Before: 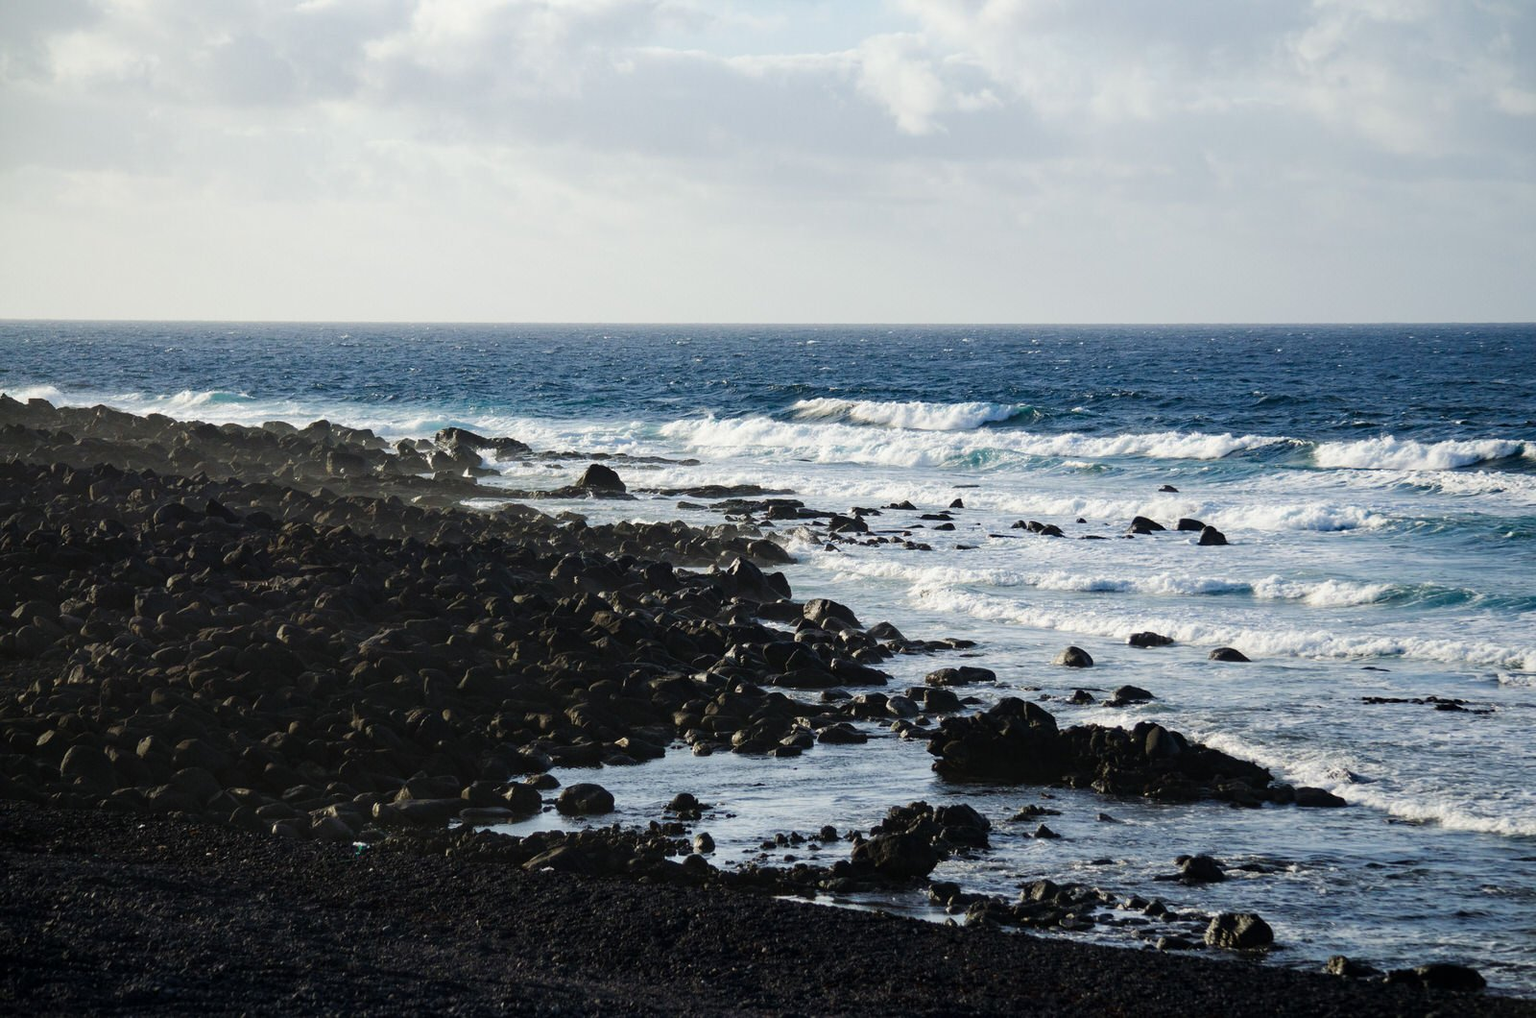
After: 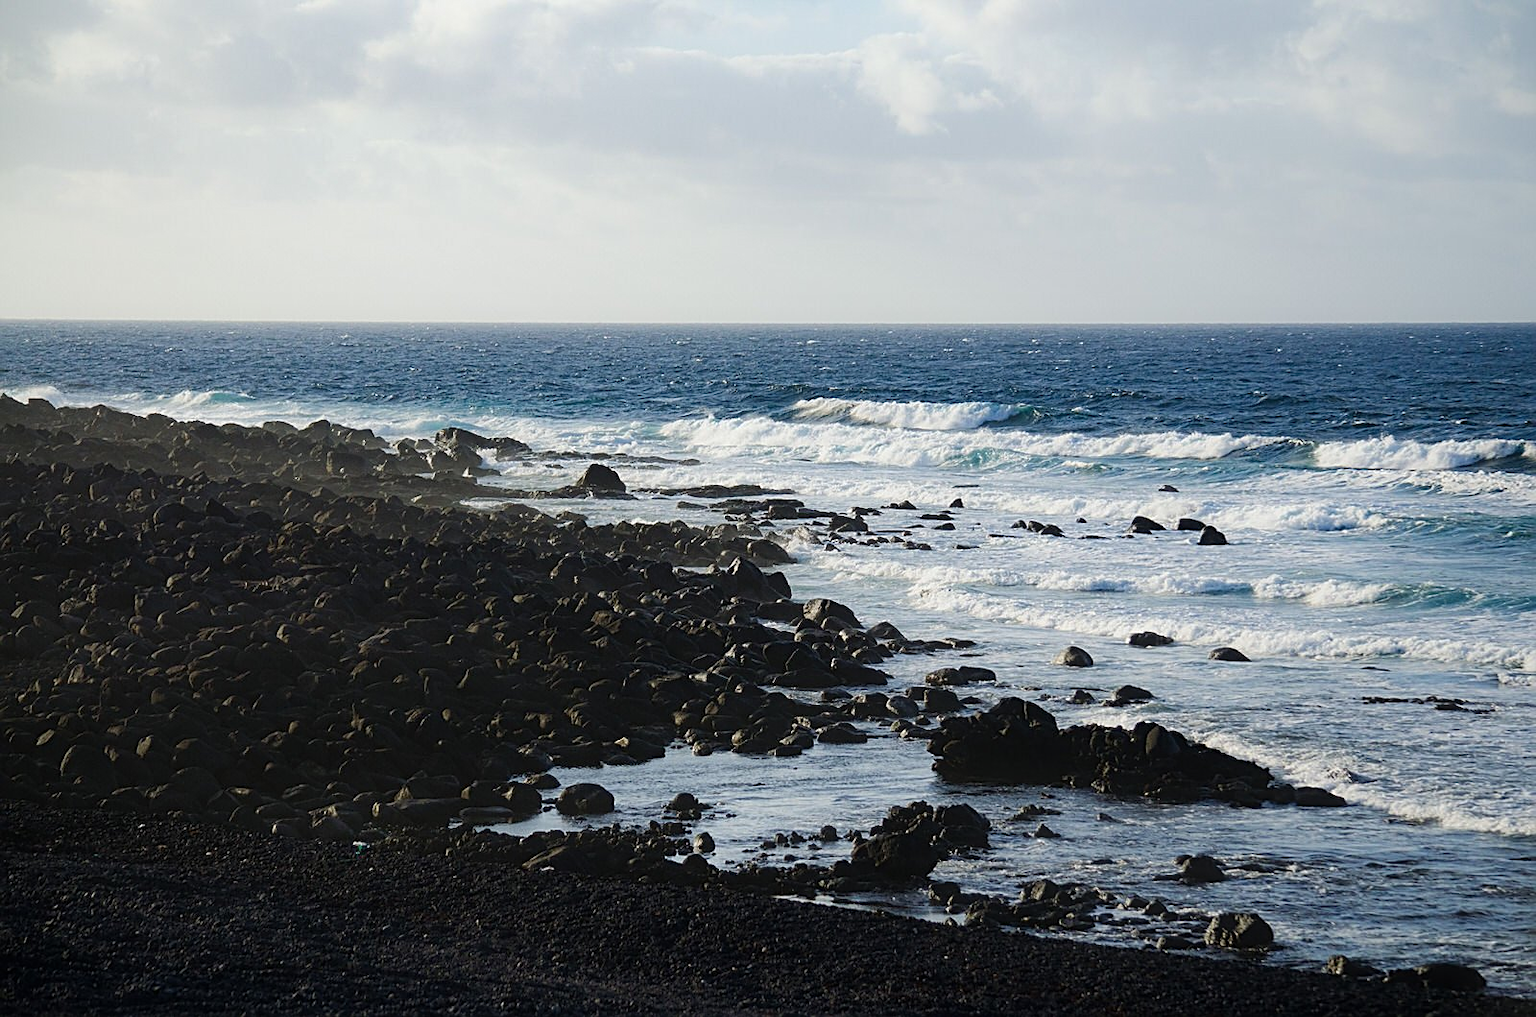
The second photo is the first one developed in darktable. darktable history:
sharpen: on, module defaults
contrast equalizer: y [[0.5, 0.486, 0.447, 0.446, 0.489, 0.5], [0.5 ×6], [0.5 ×6], [0 ×6], [0 ×6]]
